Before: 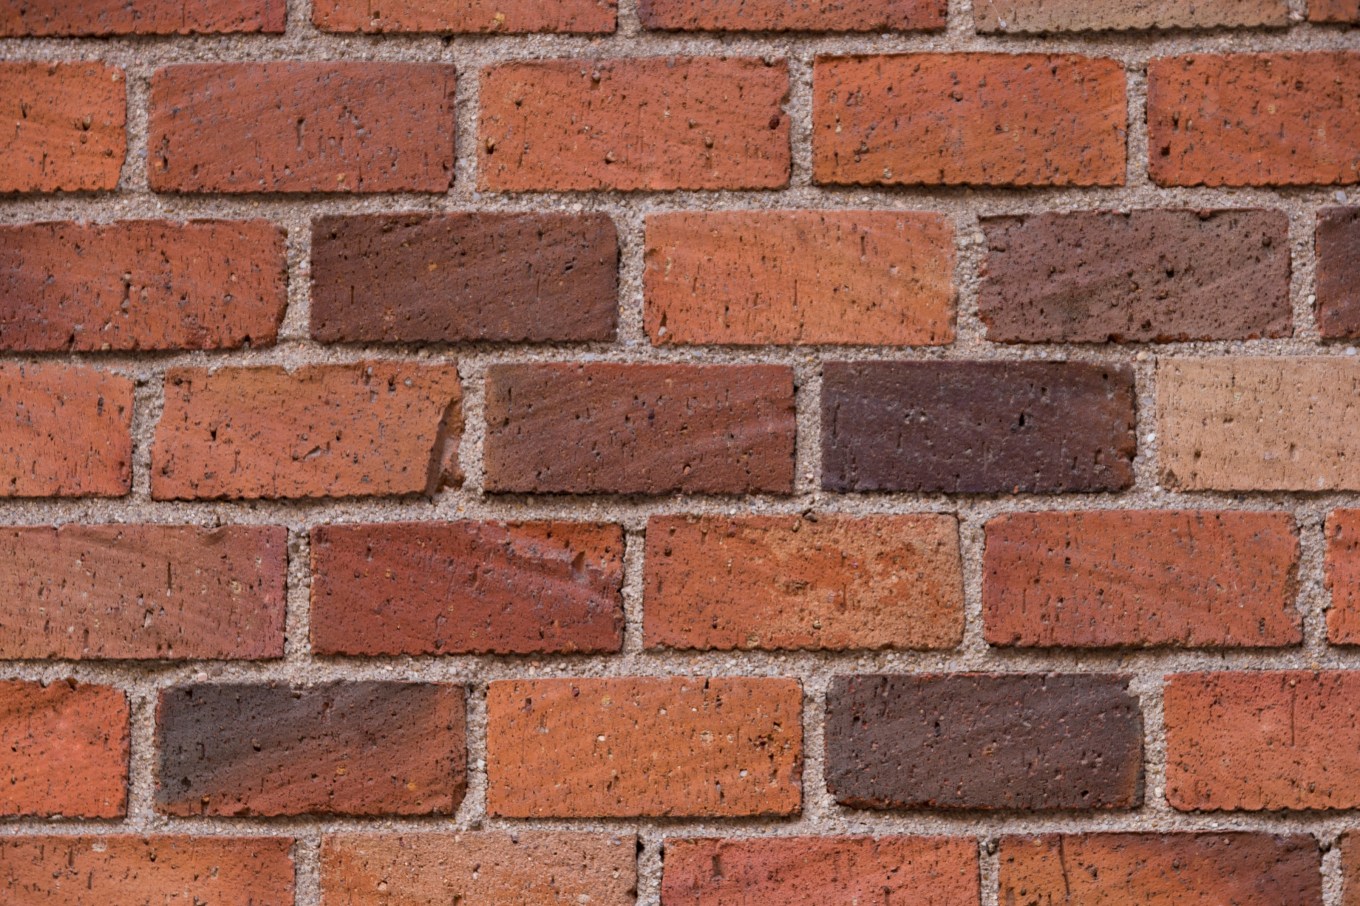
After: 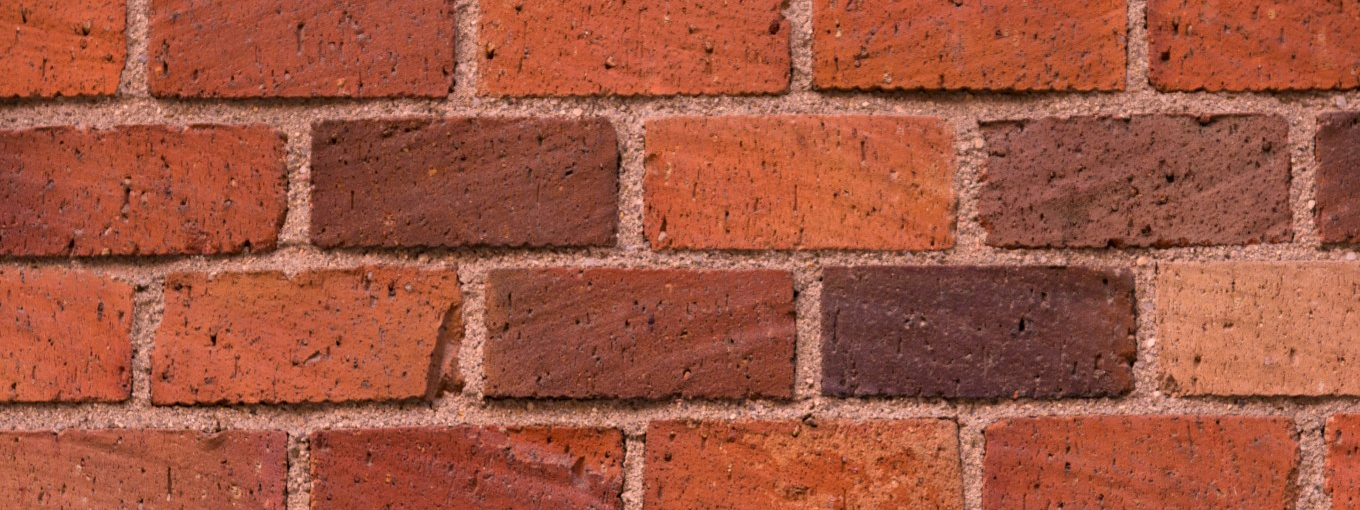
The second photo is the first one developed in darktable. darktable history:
color correction: highlights a* 21.14, highlights b* 19.42
tone equalizer: on, module defaults
crop and rotate: top 10.57%, bottom 33.065%
shadows and highlights: shadows 24.28, highlights -77.88, soften with gaussian
